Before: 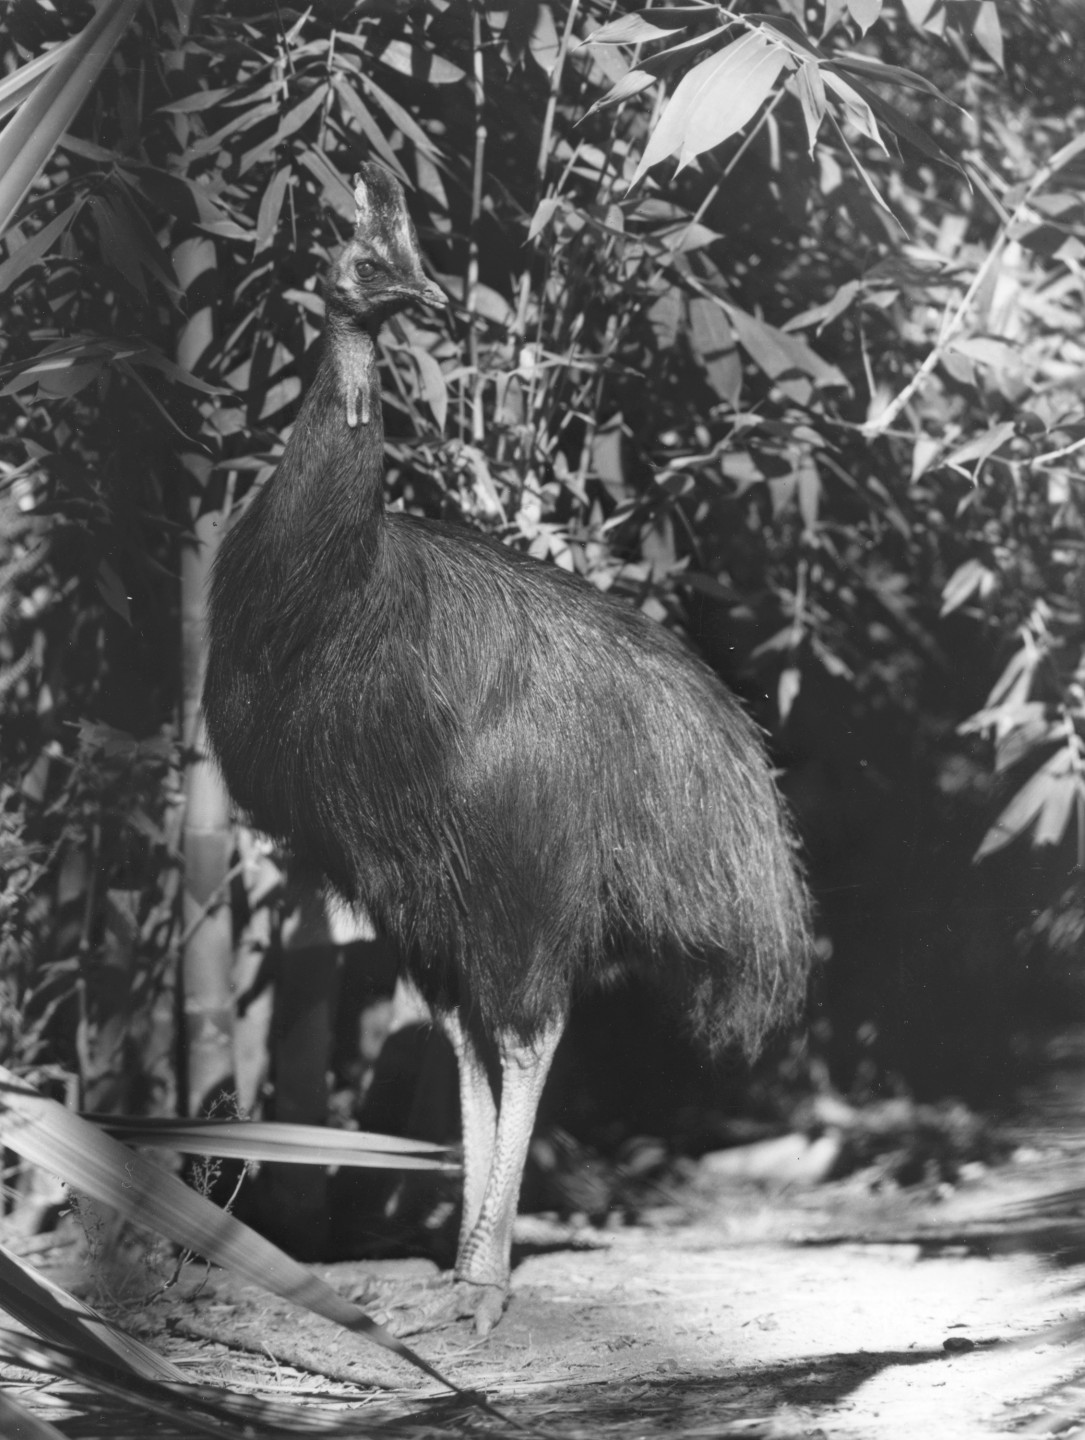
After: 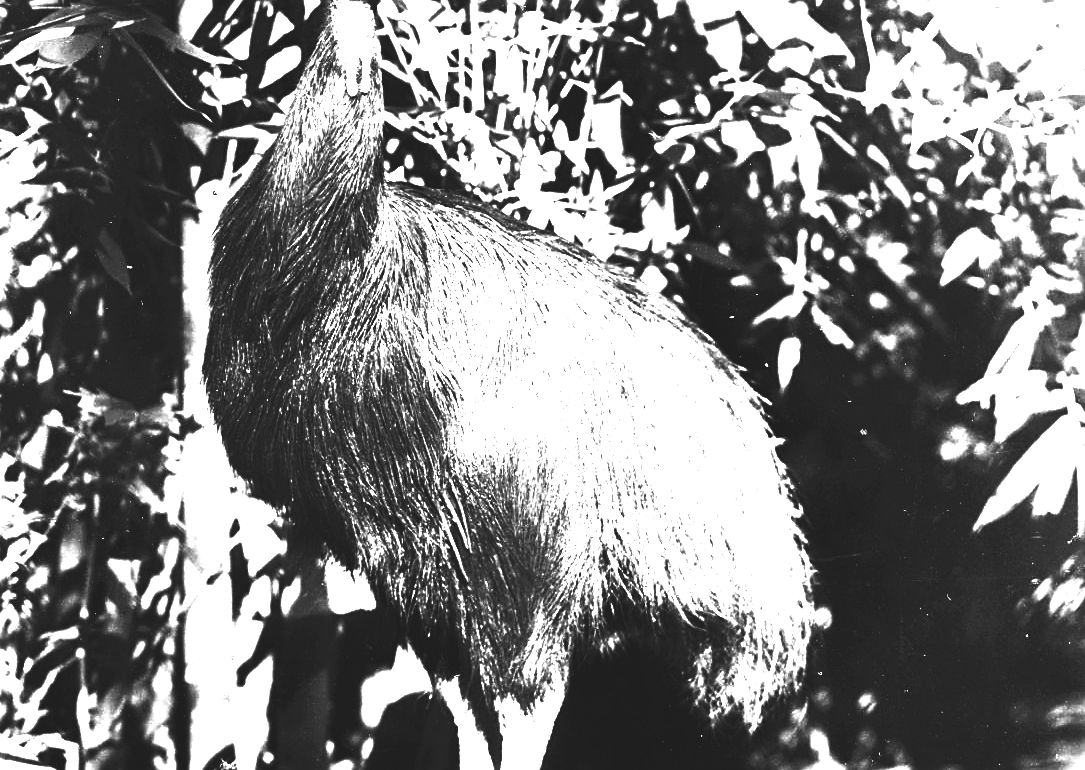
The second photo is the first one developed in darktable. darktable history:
contrast brightness saturation: contrast 0.5, saturation -0.1
exposure: black level correction 0.001, exposure 0.5 EV, compensate exposure bias true, compensate highlight preservation false
crop and rotate: top 23.043%, bottom 23.437%
base curve: curves: ch0 [(0, 0) (0.688, 0.865) (1, 1)], preserve colors none
tone curve: curves: ch0 [(0, 0) (0.003, 0.063) (0.011, 0.063) (0.025, 0.063) (0.044, 0.066) (0.069, 0.071) (0.1, 0.09) (0.136, 0.116) (0.177, 0.144) (0.224, 0.192) (0.277, 0.246) (0.335, 0.311) (0.399, 0.399) (0.468, 0.49) (0.543, 0.589) (0.623, 0.709) (0.709, 0.827) (0.801, 0.918) (0.898, 0.969) (1, 1)], preserve colors none
sharpen: on, module defaults
levels: levels [0, 0.281, 0.562]
